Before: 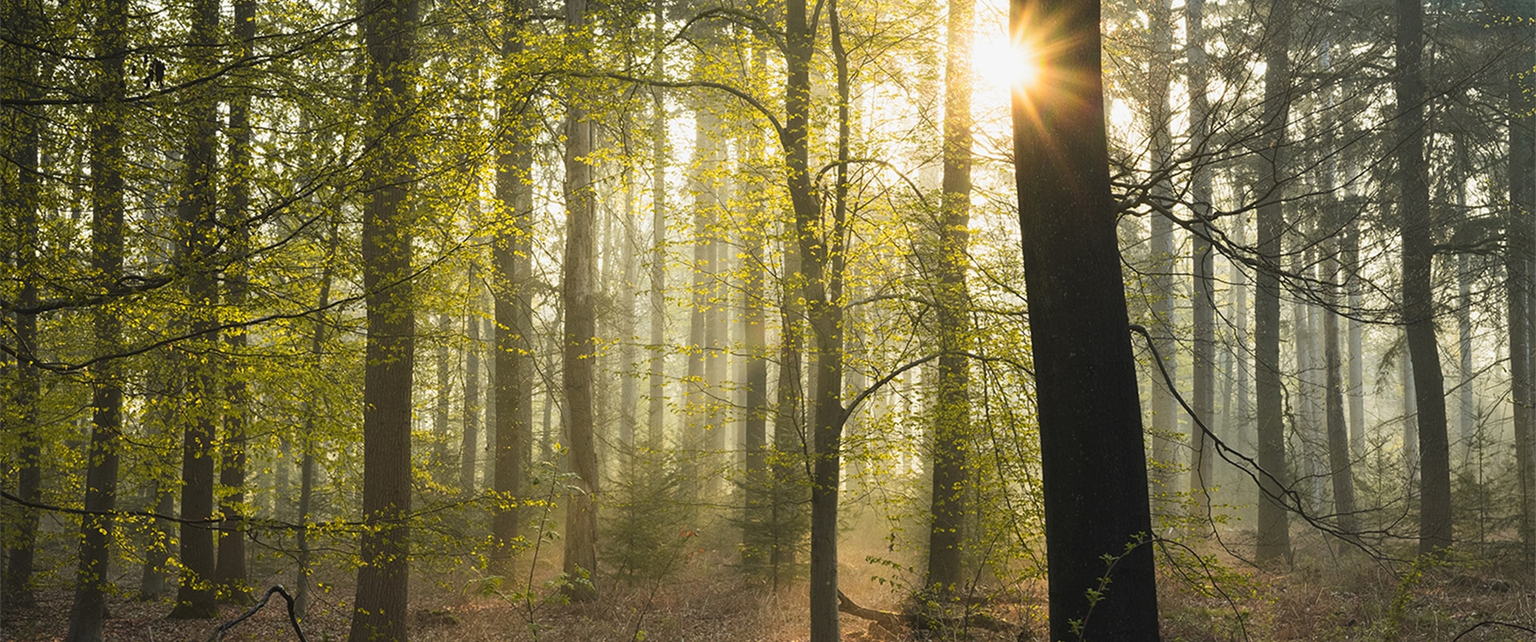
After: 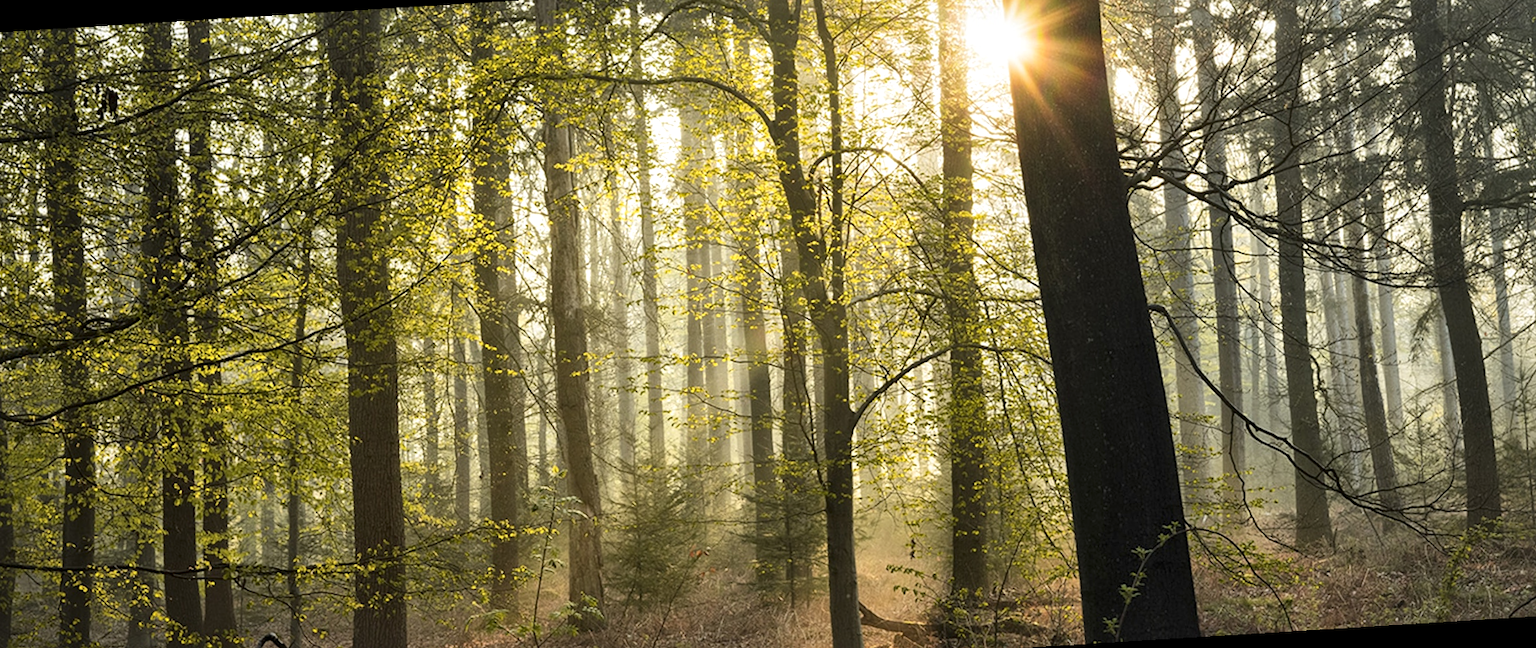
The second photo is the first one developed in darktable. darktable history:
rotate and perspective: rotation -3.52°, crop left 0.036, crop right 0.964, crop top 0.081, crop bottom 0.919
local contrast: mode bilateral grid, contrast 20, coarseness 50, detail 179%, midtone range 0.2
